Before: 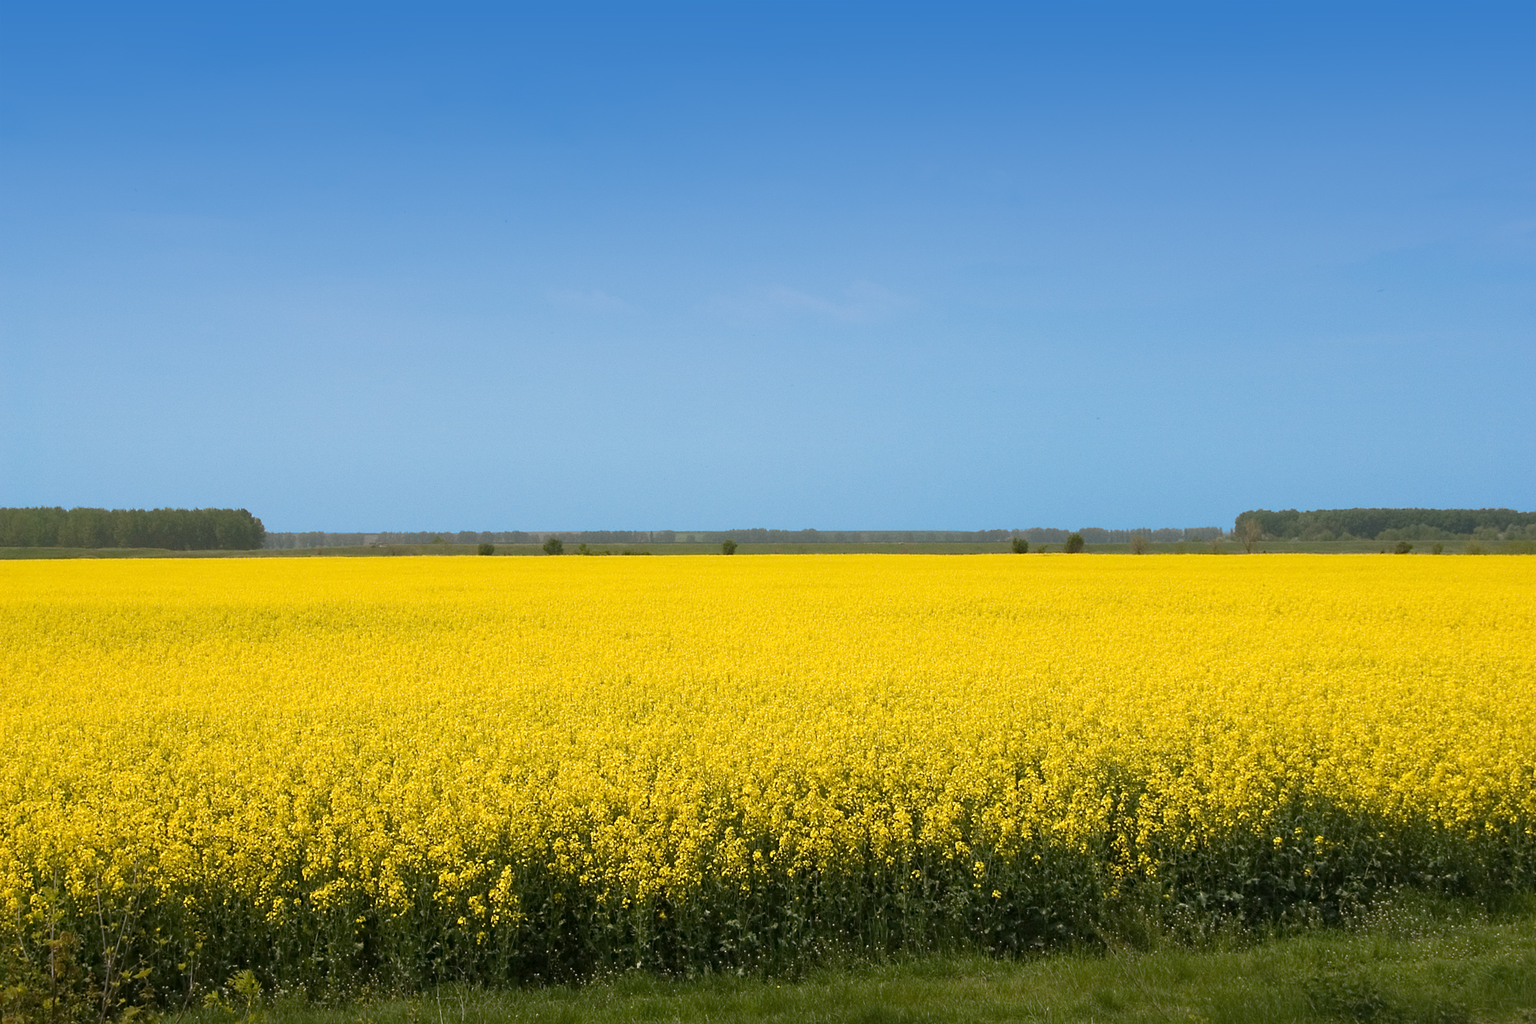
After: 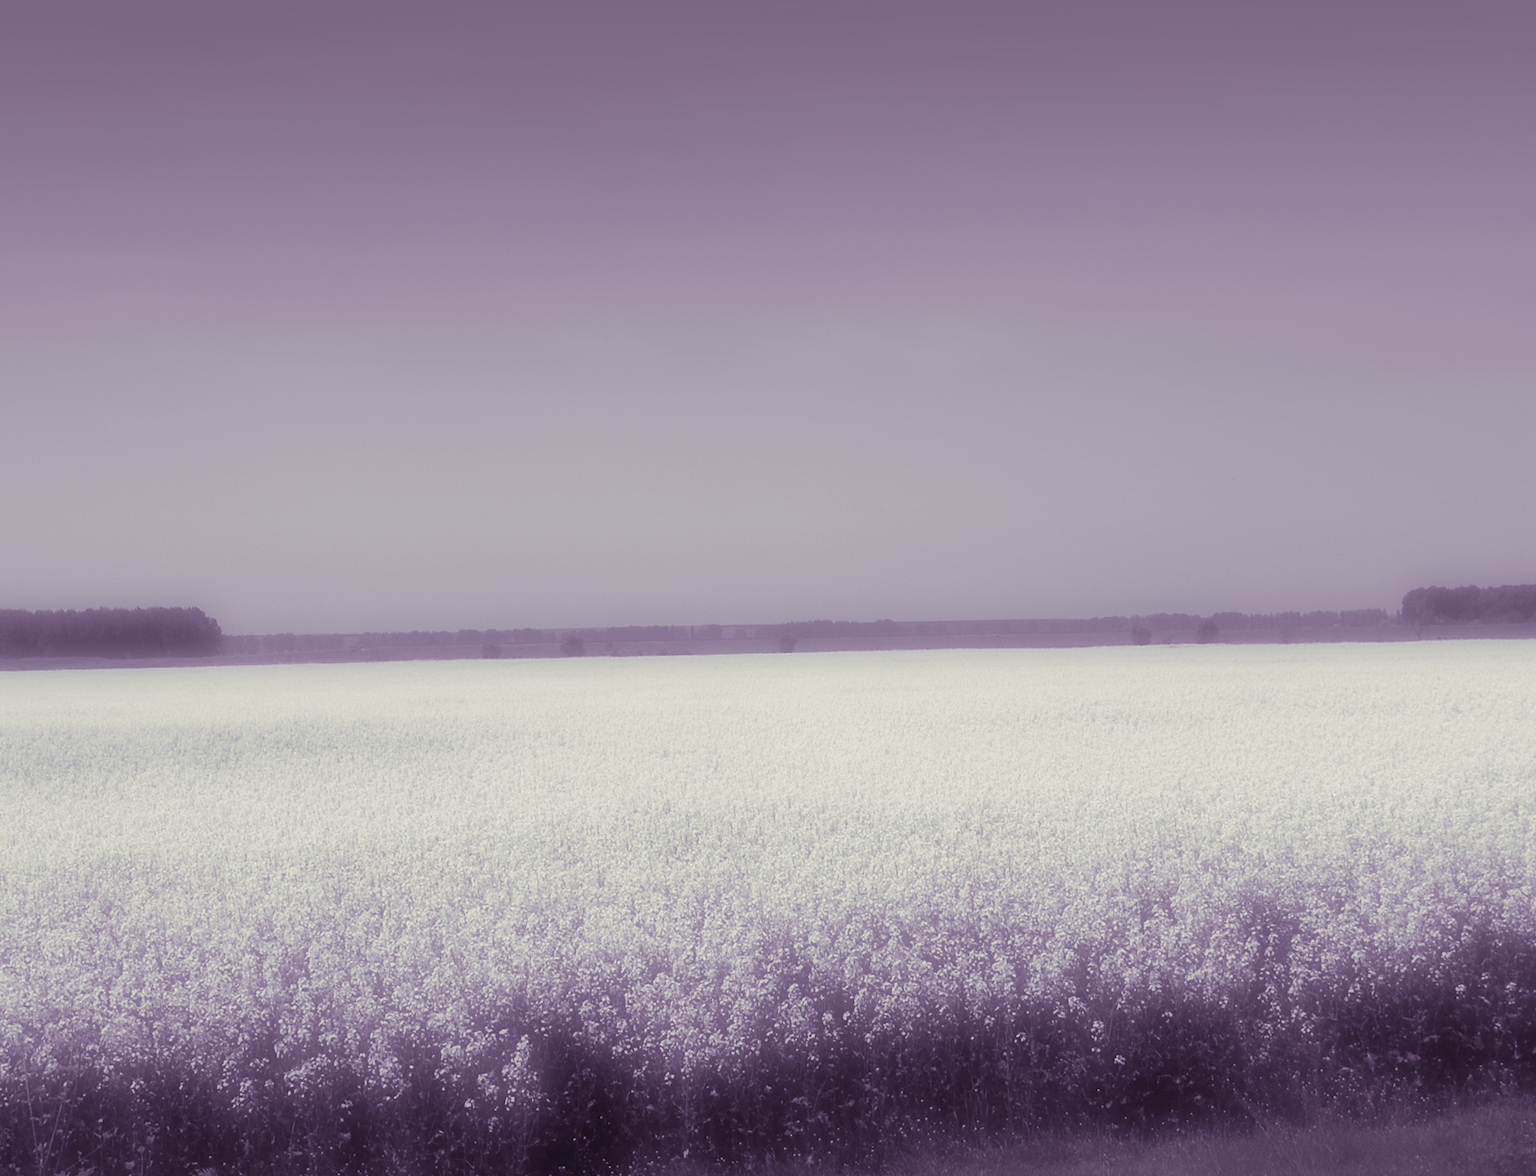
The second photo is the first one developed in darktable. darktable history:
crop and rotate: angle 1°, left 4.281%, top 0.642%, right 11.383%, bottom 2.486%
monochrome: a 73.58, b 64.21
split-toning: shadows › hue 266.4°, shadows › saturation 0.4, highlights › hue 61.2°, highlights › saturation 0.3, compress 0%
soften: on, module defaults
